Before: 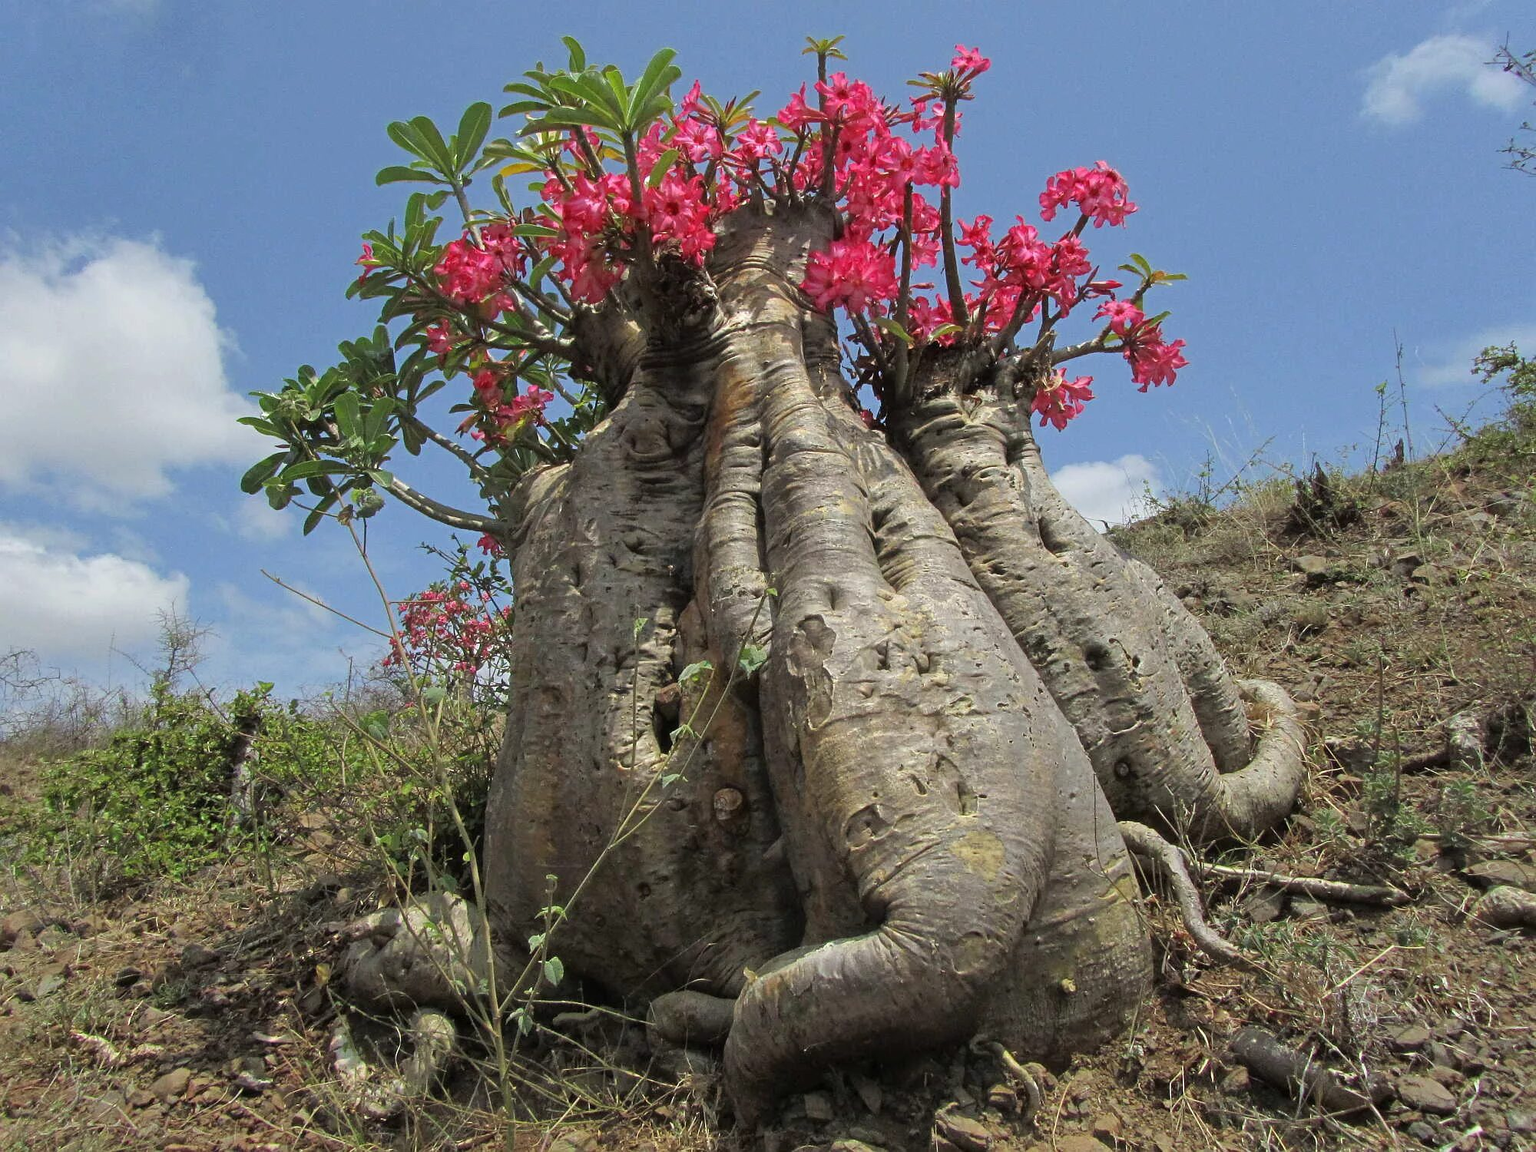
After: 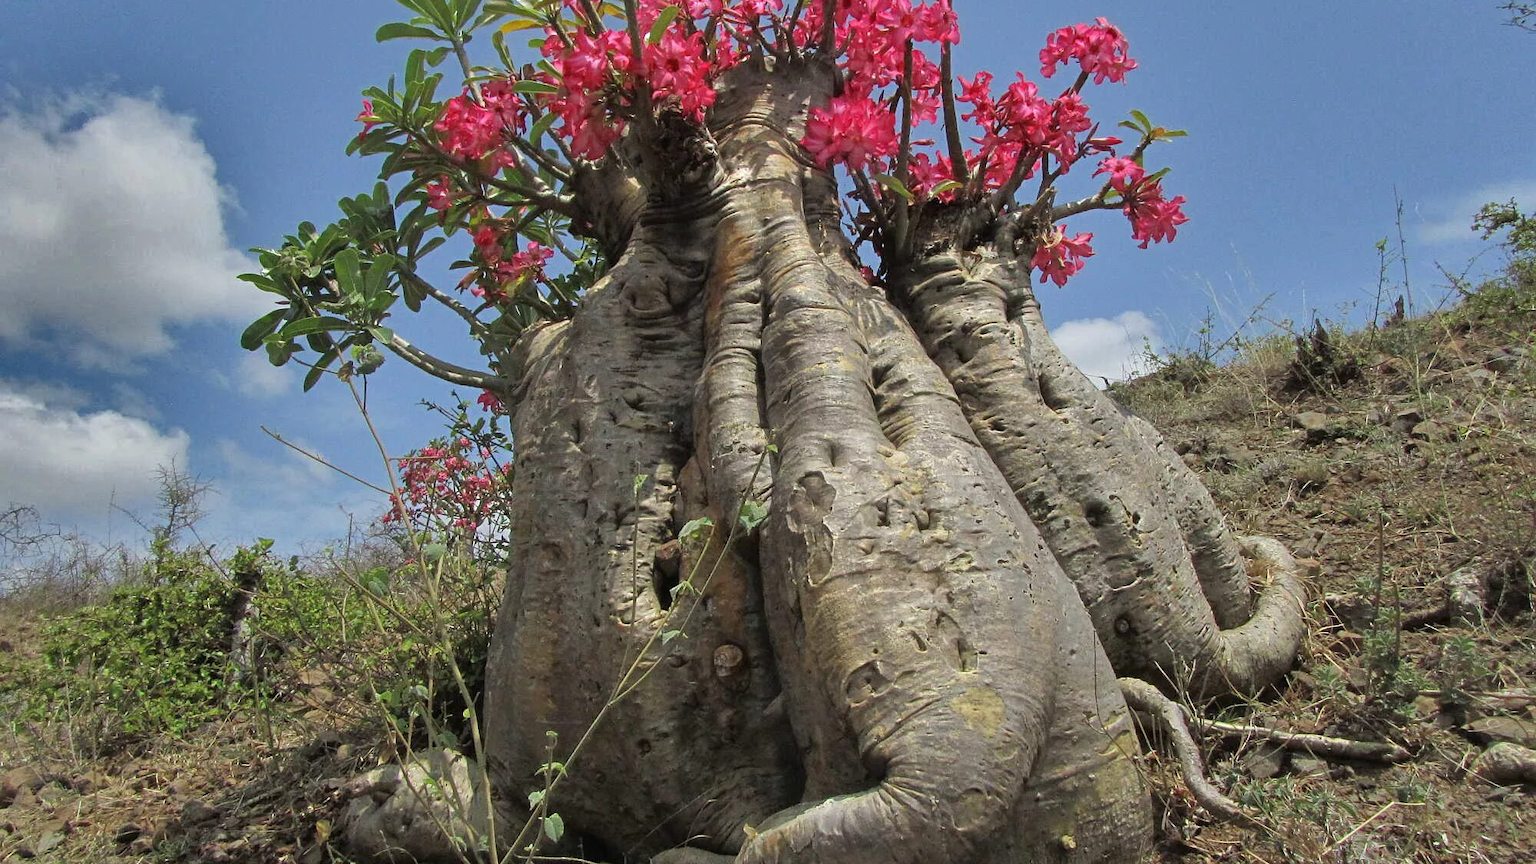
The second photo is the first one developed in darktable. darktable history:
color correction: saturation 0.99
shadows and highlights: shadows 20.91, highlights -82.73, soften with gaussian
crop and rotate: top 12.5%, bottom 12.5%
